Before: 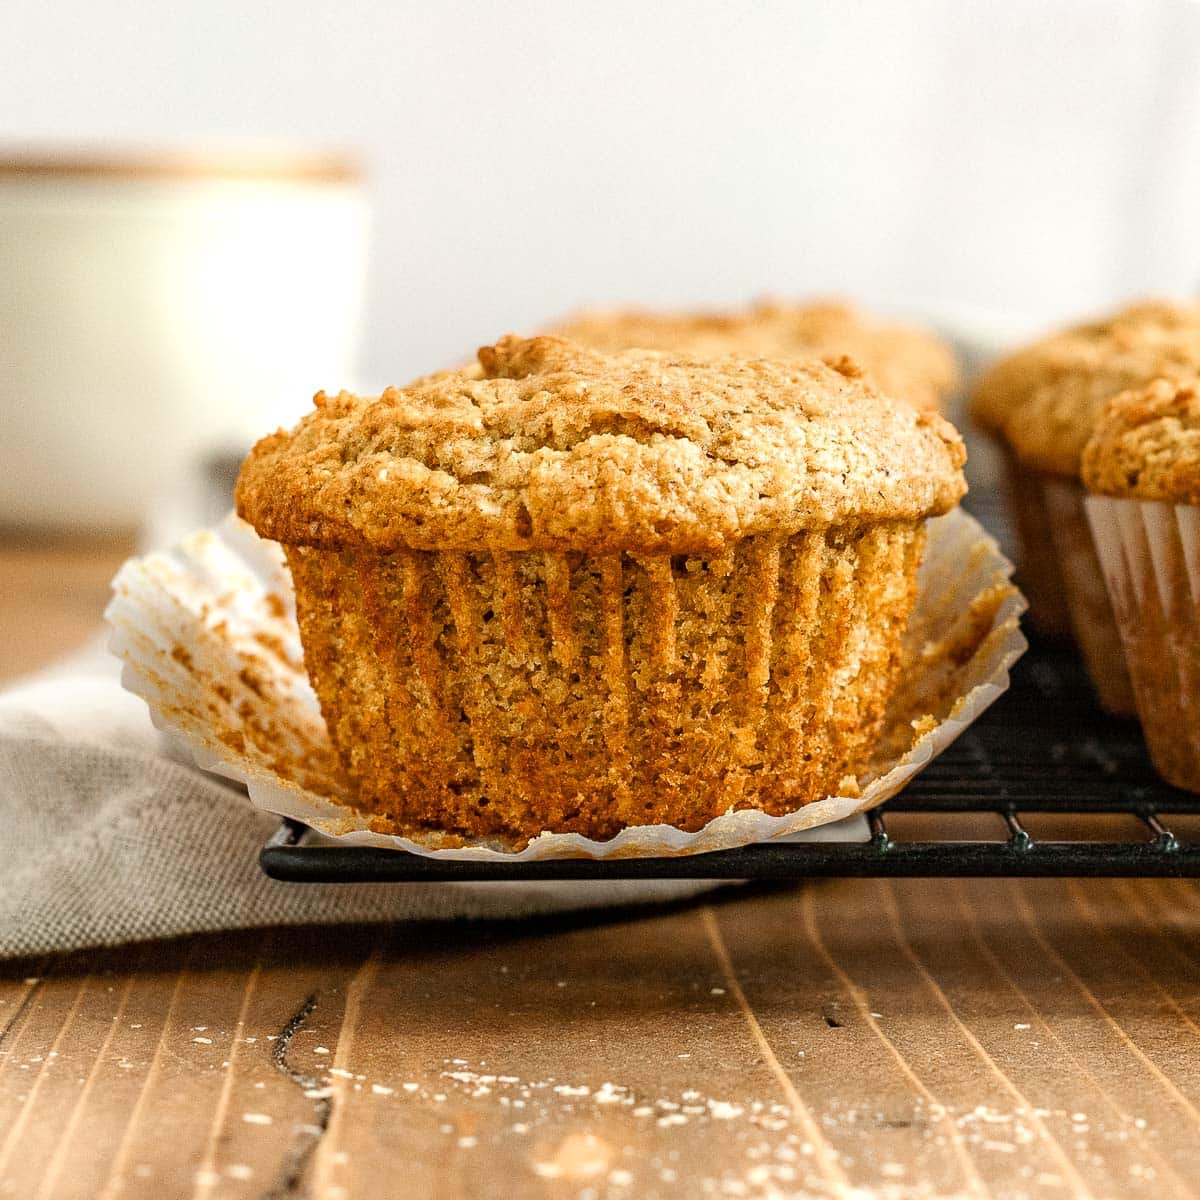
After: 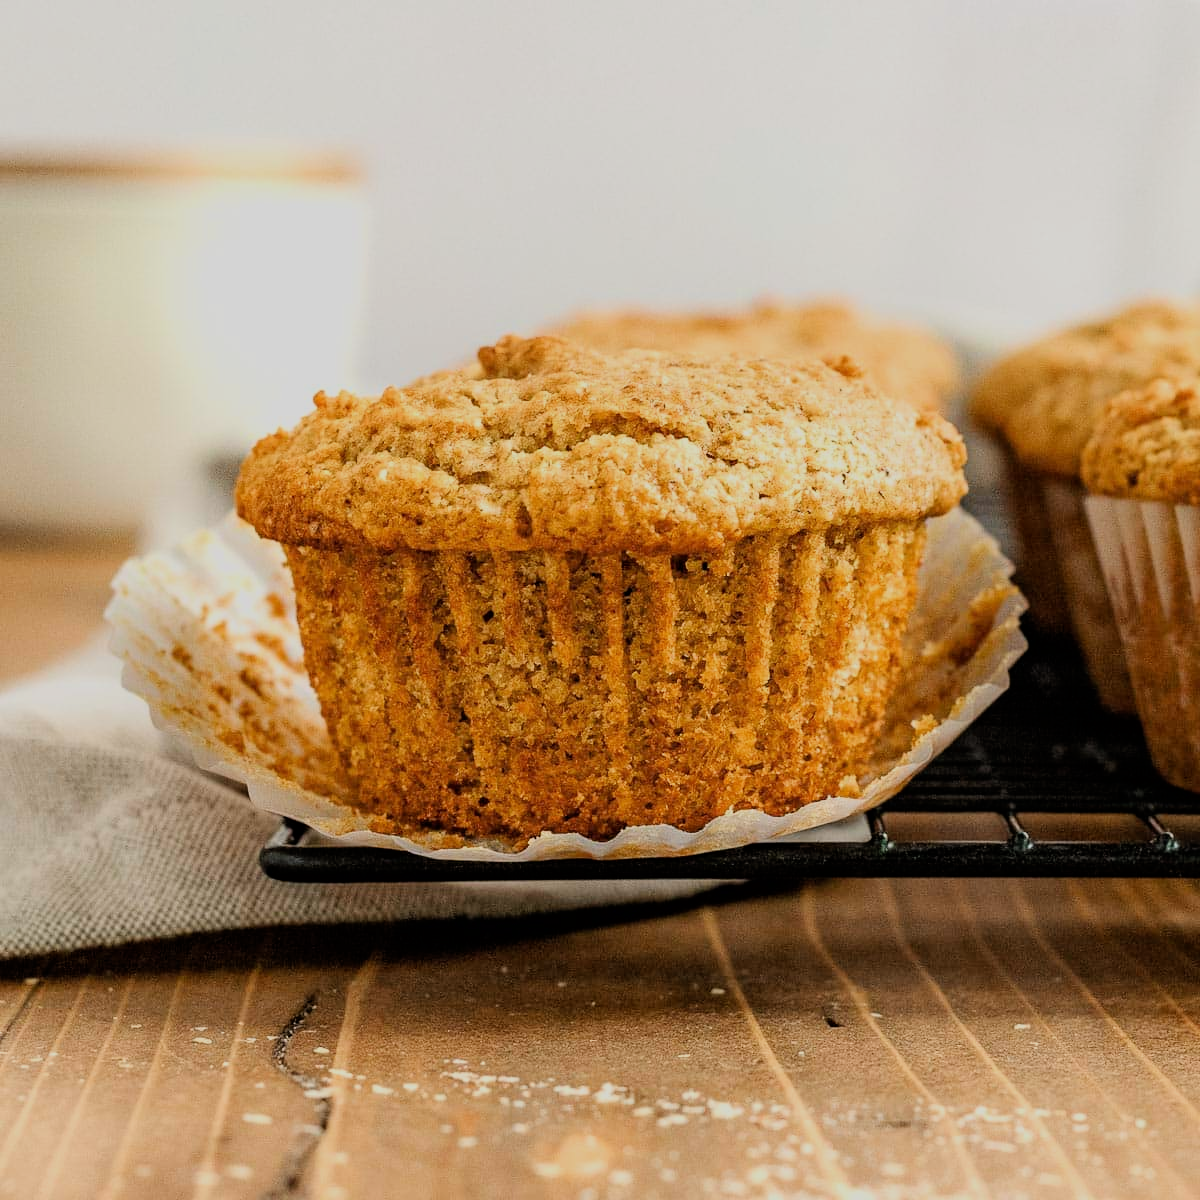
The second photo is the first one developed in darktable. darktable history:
filmic rgb: black relative exposure -7.65 EV, white relative exposure 4.56 EV, threshold 3.01 EV, hardness 3.61, color science v6 (2022), enable highlight reconstruction true
